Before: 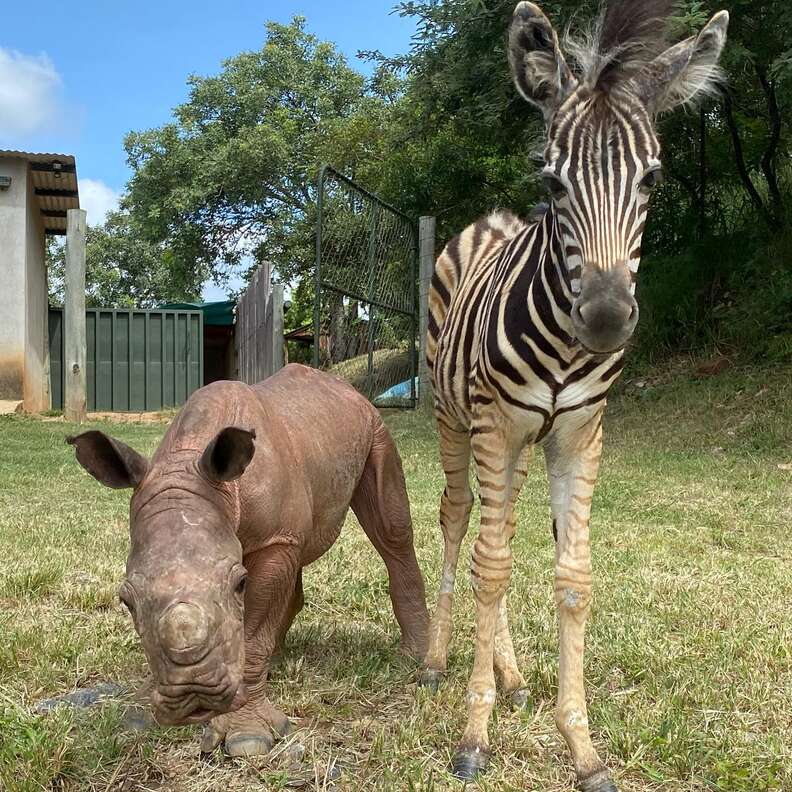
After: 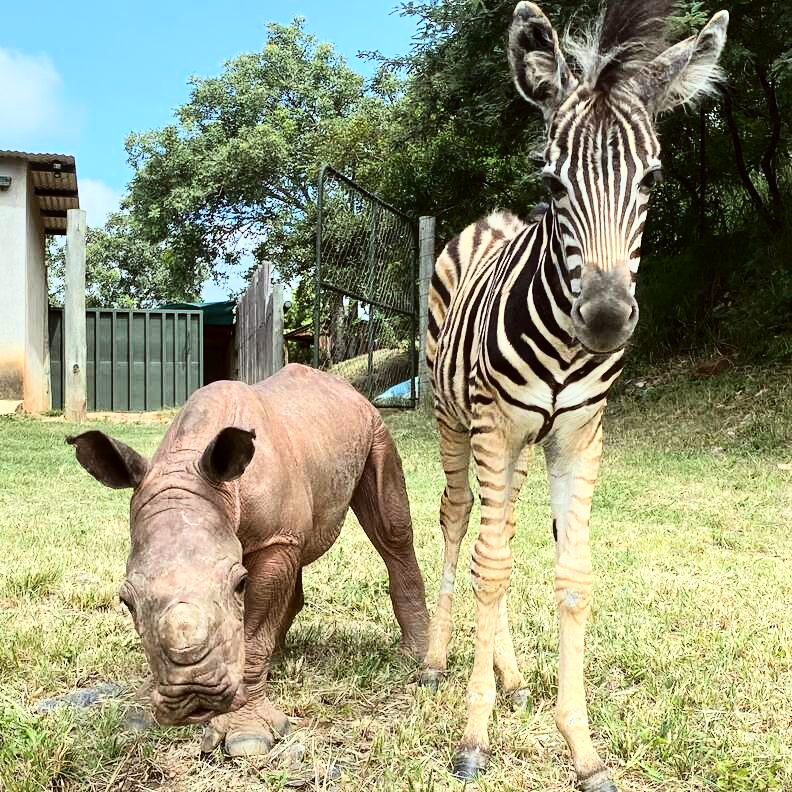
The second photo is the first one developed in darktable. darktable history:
tone curve: curves: ch0 [(0, 0) (0.131, 0.094) (0.326, 0.386) (0.481, 0.623) (0.593, 0.764) (0.812, 0.933) (1, 0.974)]; ch1 [(0, 0) (0.366, 0.367) (0.475, 0.453) (0.494, 0.493) (0.504, 0.497) (0.553, 0.584) (1, 1)]; ch2 [(0, 0) (0.333, 0.346) (0.375, 0.375) (0.424, 0.43) (0.476, 0.492) (0.502, 0.503) (0.533, 0.556) (0.566, 0.599) (0.614, 0.653) (1, 1)]
contrast brightness saturation: contrast 0.155, brightness 0.05
color correction: highlights a* -2.88, highlights b* -1.93, shadows a* 2.09, shadows b* 2.75
exposure: exposure -0.048 EV, compensate highlight preservation false
